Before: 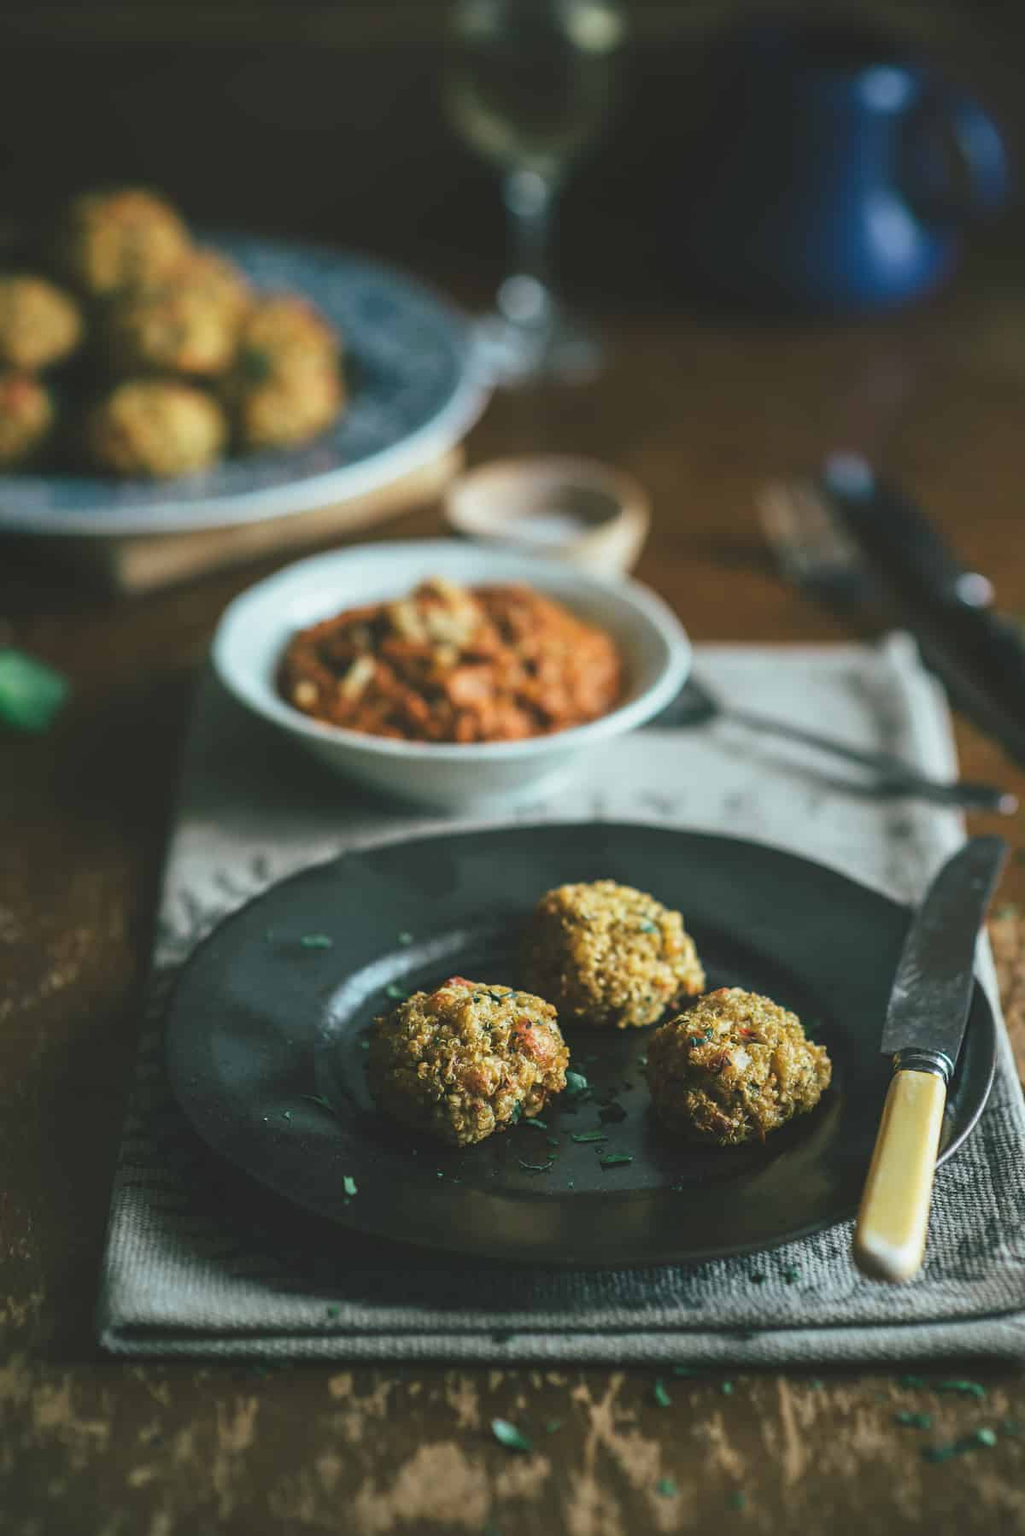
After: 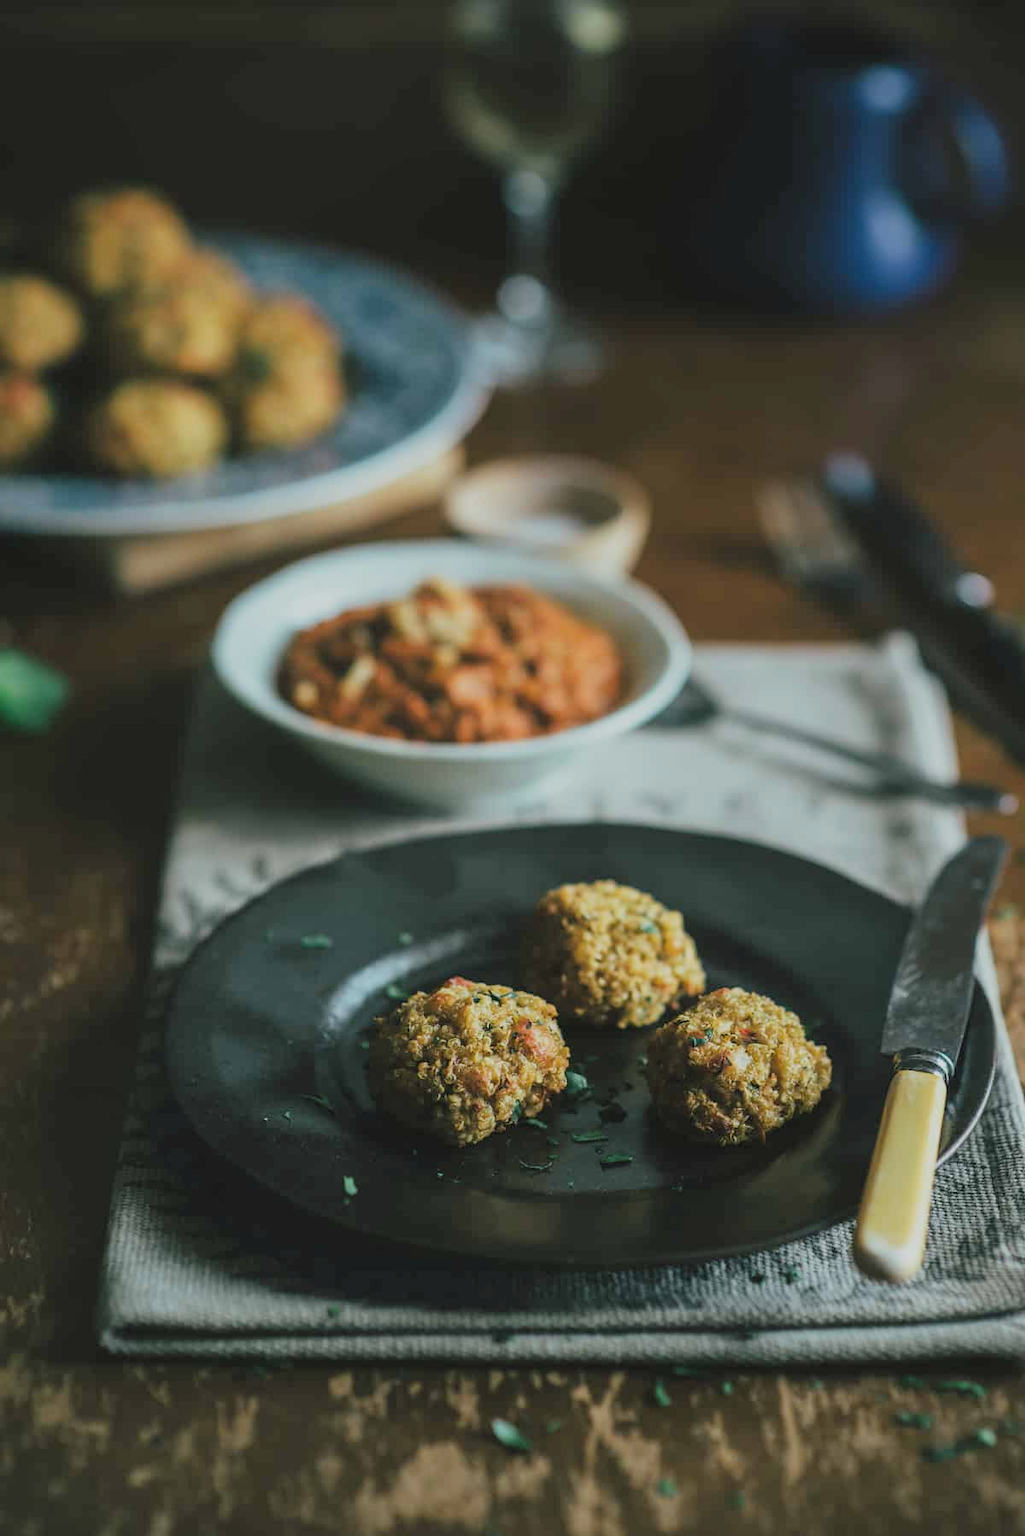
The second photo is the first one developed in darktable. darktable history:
filmic rgb: middle gray luminance 18.38%, black relative exposure -8.91 EV, white relative exposure 3.75 EV, target black luminance 0%, hardness 4.94, latitude 67.66%, contrast 0.956, highlights saturation mix 18.96%, shadows ↔ highlights balance 21.26%
